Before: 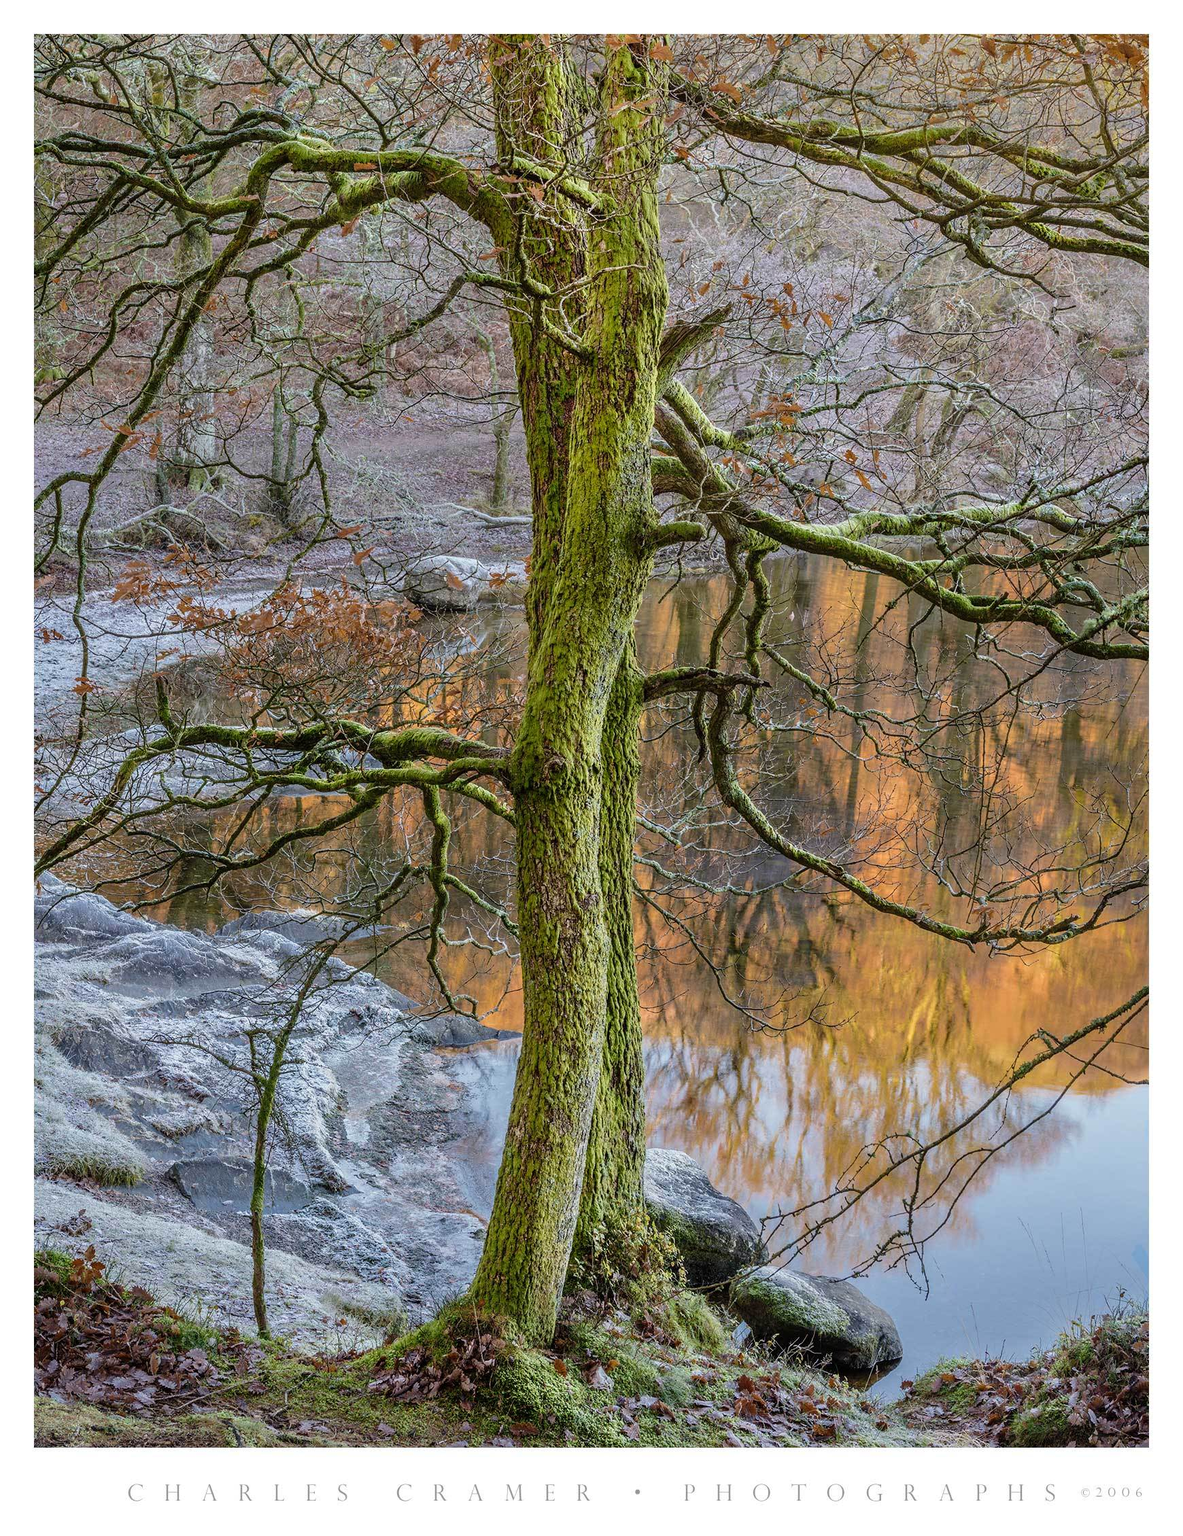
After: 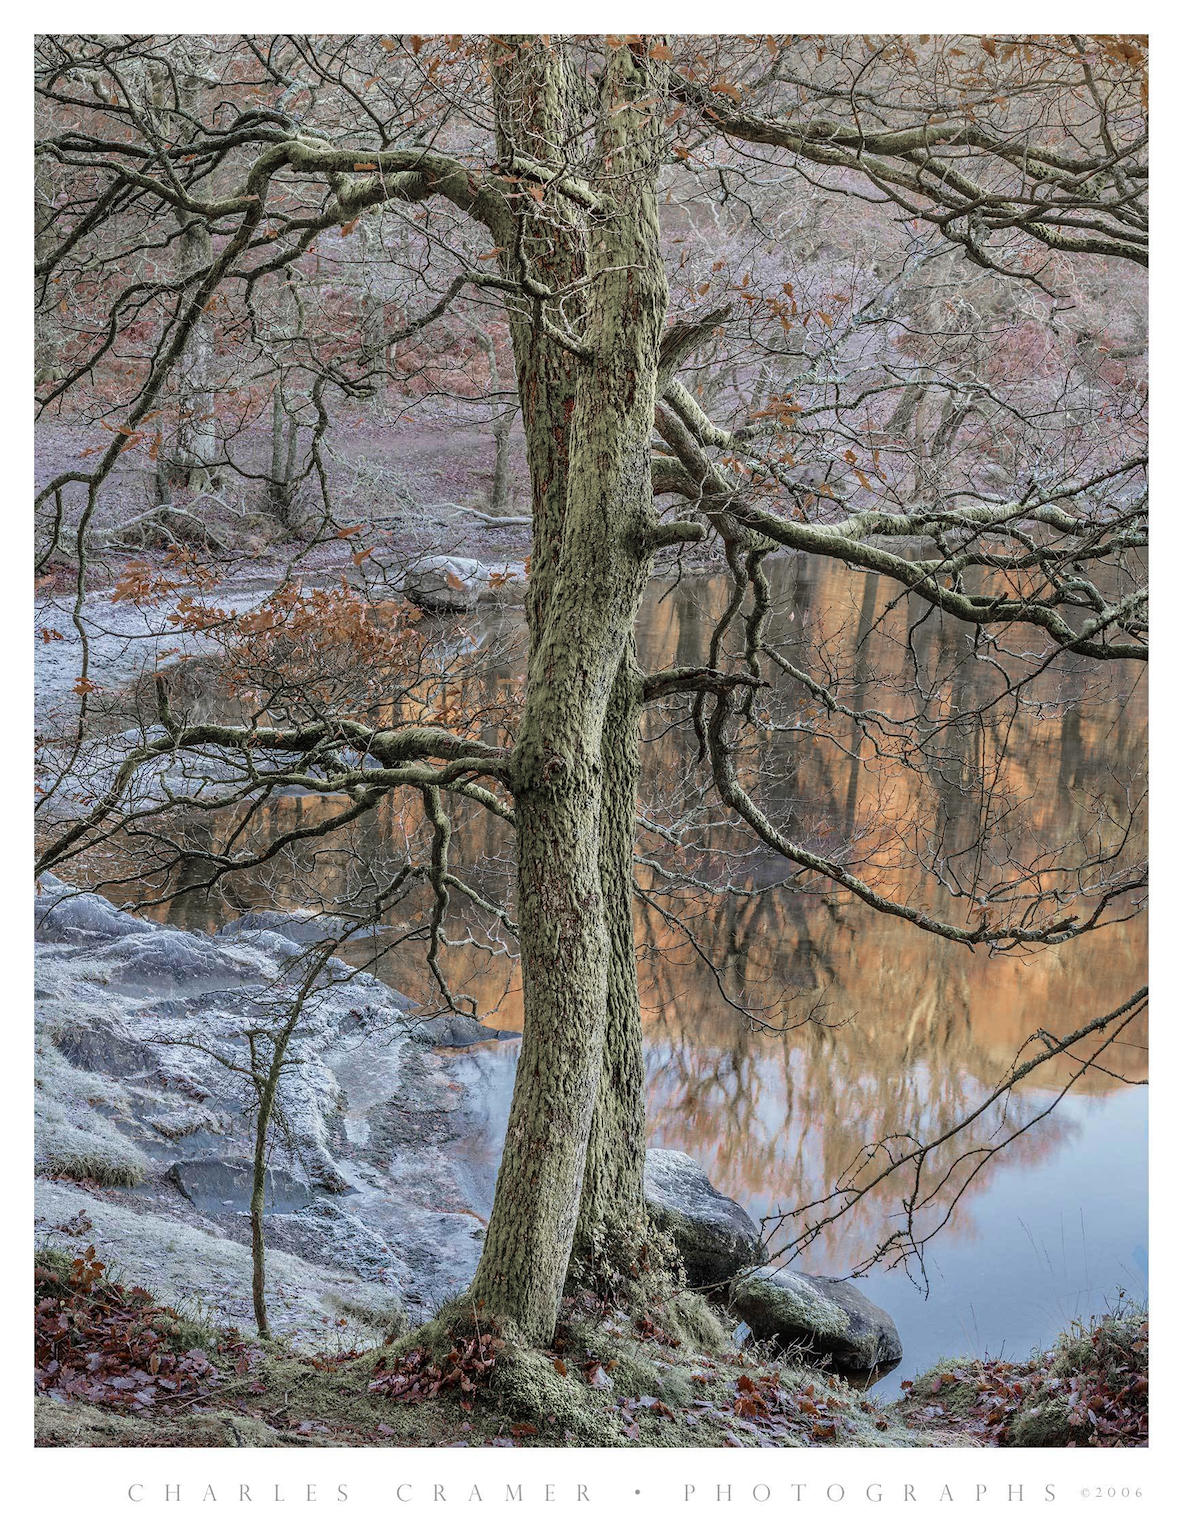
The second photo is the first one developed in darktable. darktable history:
color zones: curves: ch1 [(0, 0.708) (0.088, 0.648) (0.245, 0.187) (0.429, 0.326) (0.571, 0.498) (0.714, 0.5) (0.857, 0.5) (1, 0.708)]
contrast brightness saturation: saturation -0.04
